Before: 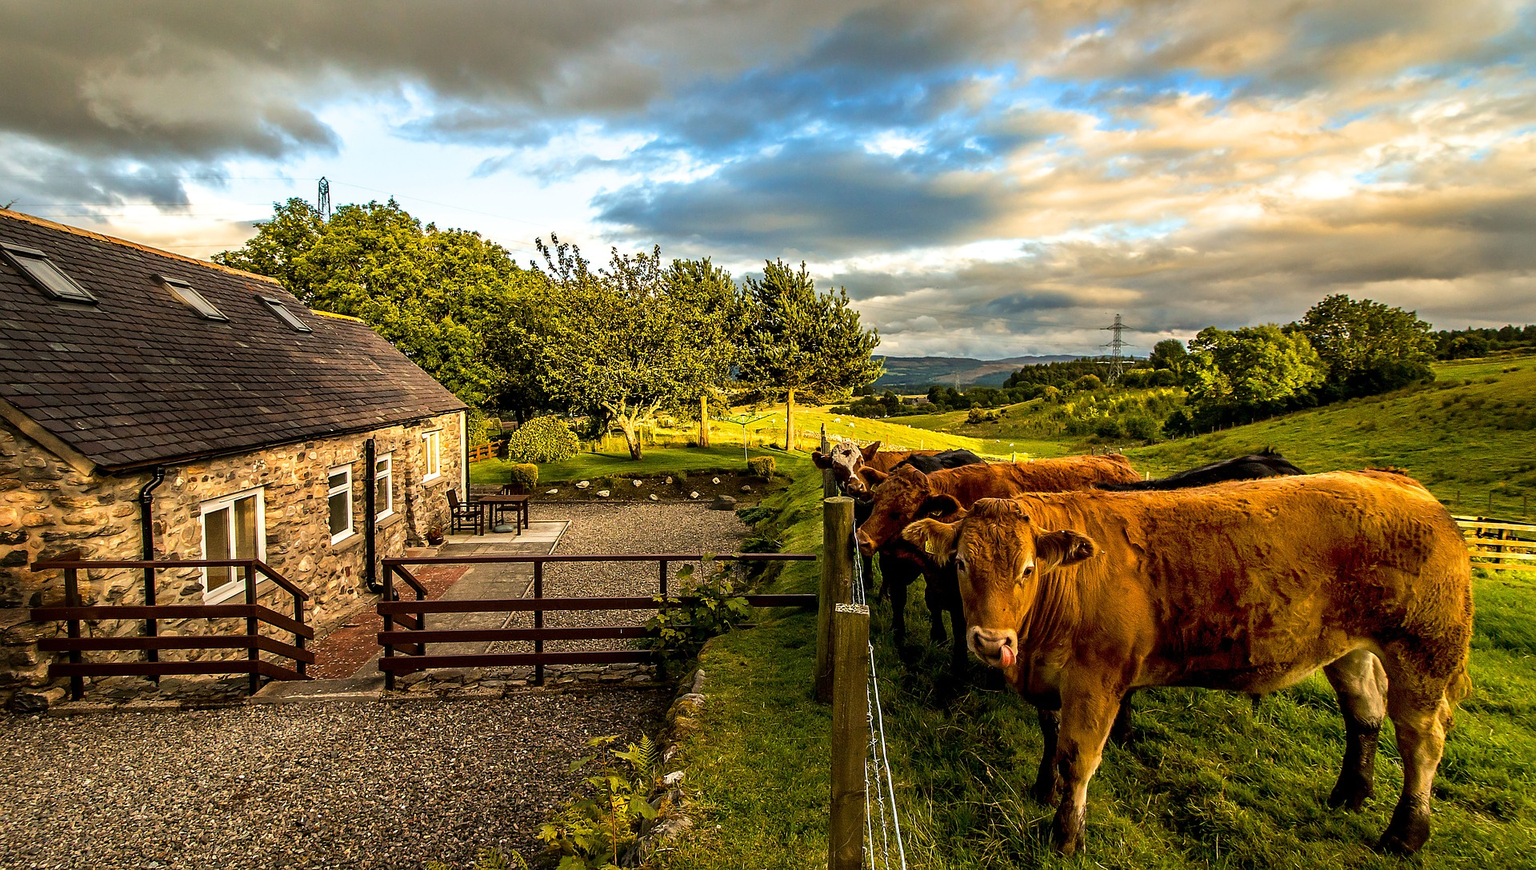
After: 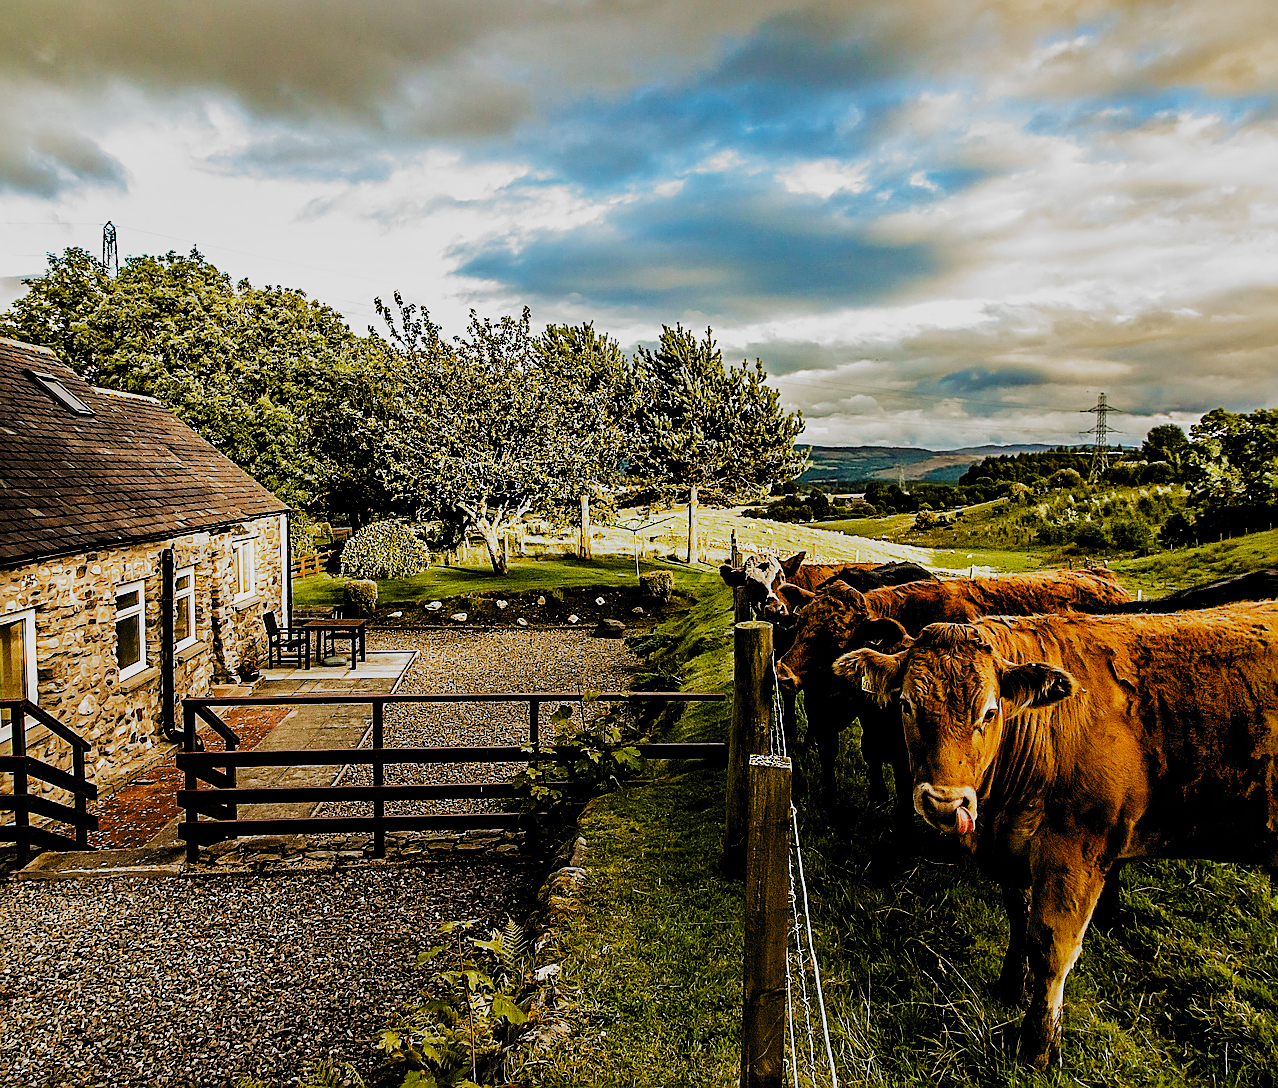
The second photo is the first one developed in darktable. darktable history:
shadows and highlights: shadows -20.47, white point adjustment -1.9, highlights -34.93
sharpen: on, module defaults
velvia: on, module defaults
filmic rgb: black relative exposure -5.14 EV, white relative exposure 3.96 EV, hardness 2.87, contrast 1.301, highlights saturation mix -29.51%, add noise in highlights 0.001, preserve chrominance no, color science v3 (2019), use custom middle-gray values true, contrast in highlights soft
crop and rotate: left 15.407%, right 18.012%
exposure: exposure 0.196 EV, compensate exposure bias true, compensate highlight preservation false
